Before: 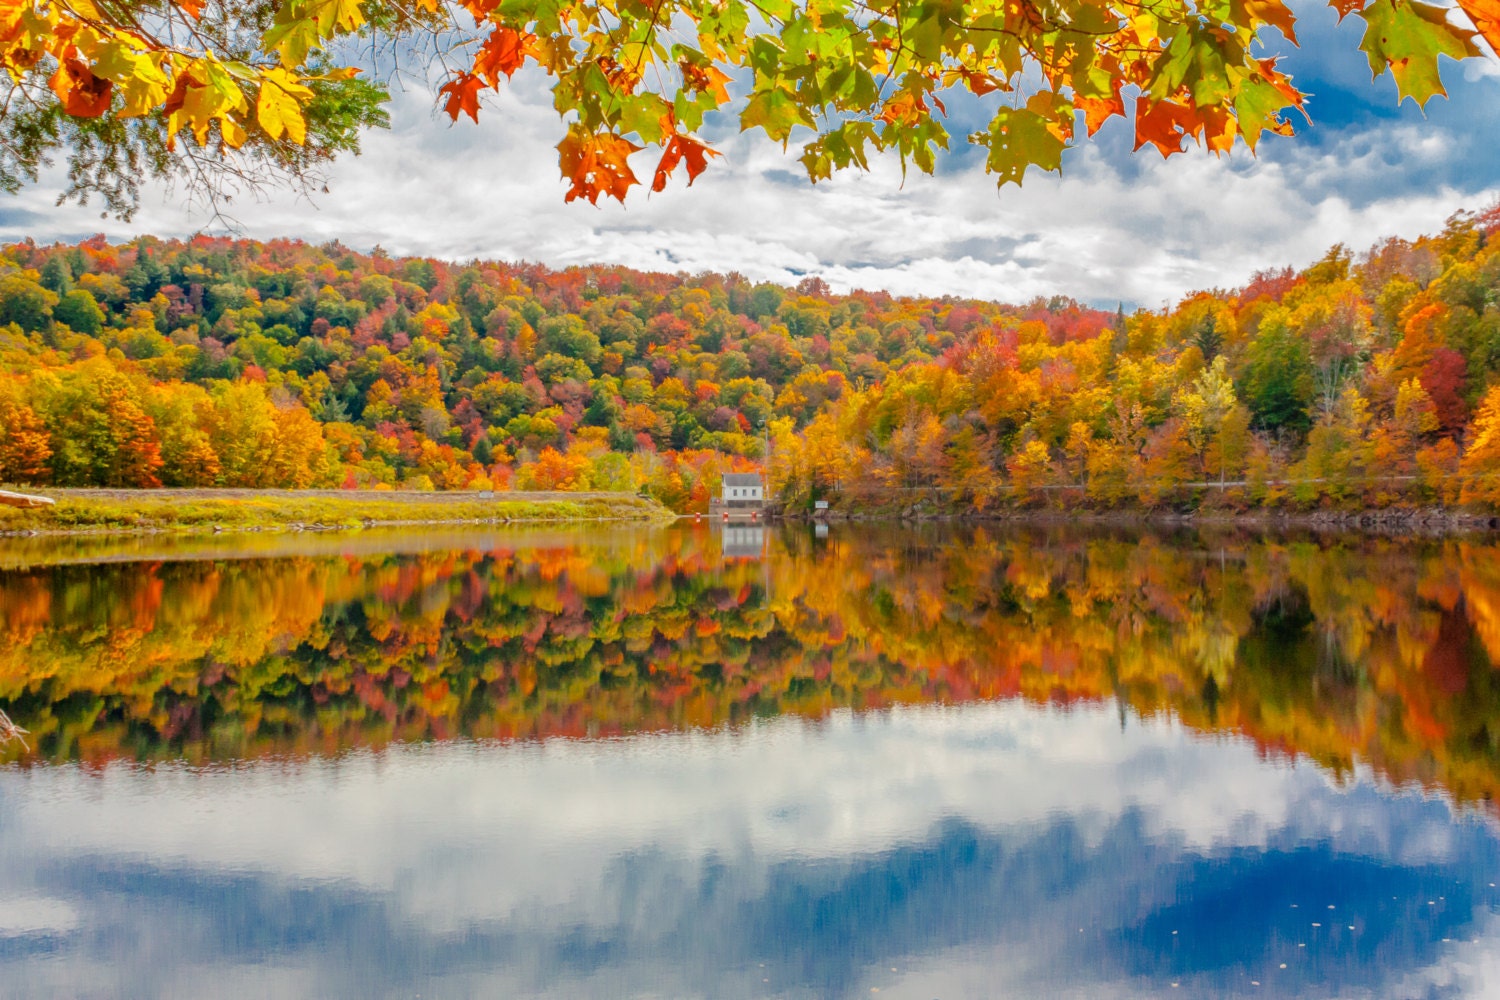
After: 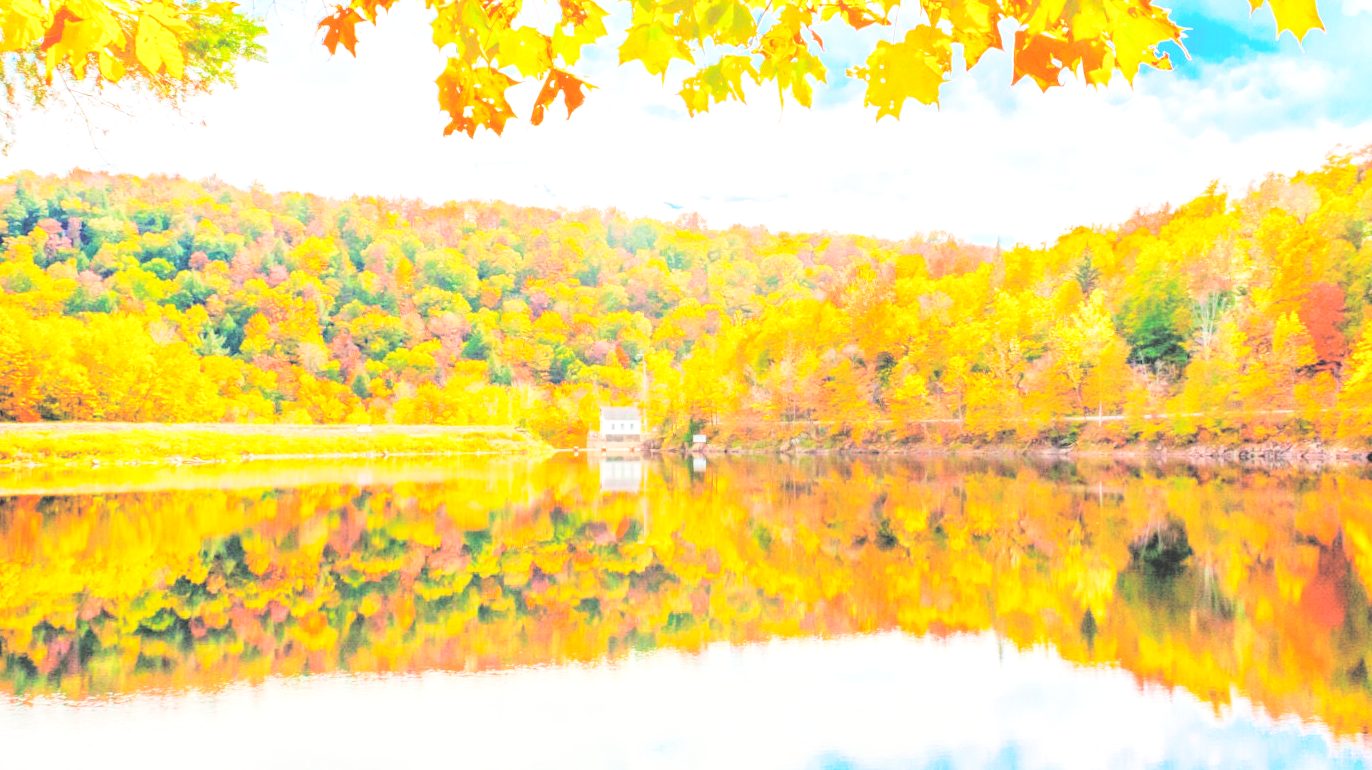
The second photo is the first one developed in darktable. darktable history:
contrast brightness saturation: brightness 1
crop: left 8.155%, top 6.611%, bottom 15.385%
local contrast: highlights 100%, shadows 100%, detail 120%, midtone range 0.2
base curve: curves: ch0 [(0, 0) (0.007, 0.004) (0.027, 0.03) (0.046, 0.07) (0.207, 0.54) (0.442, 0.872) (0.673, 0.972) (1, 1)], preserve colors none
